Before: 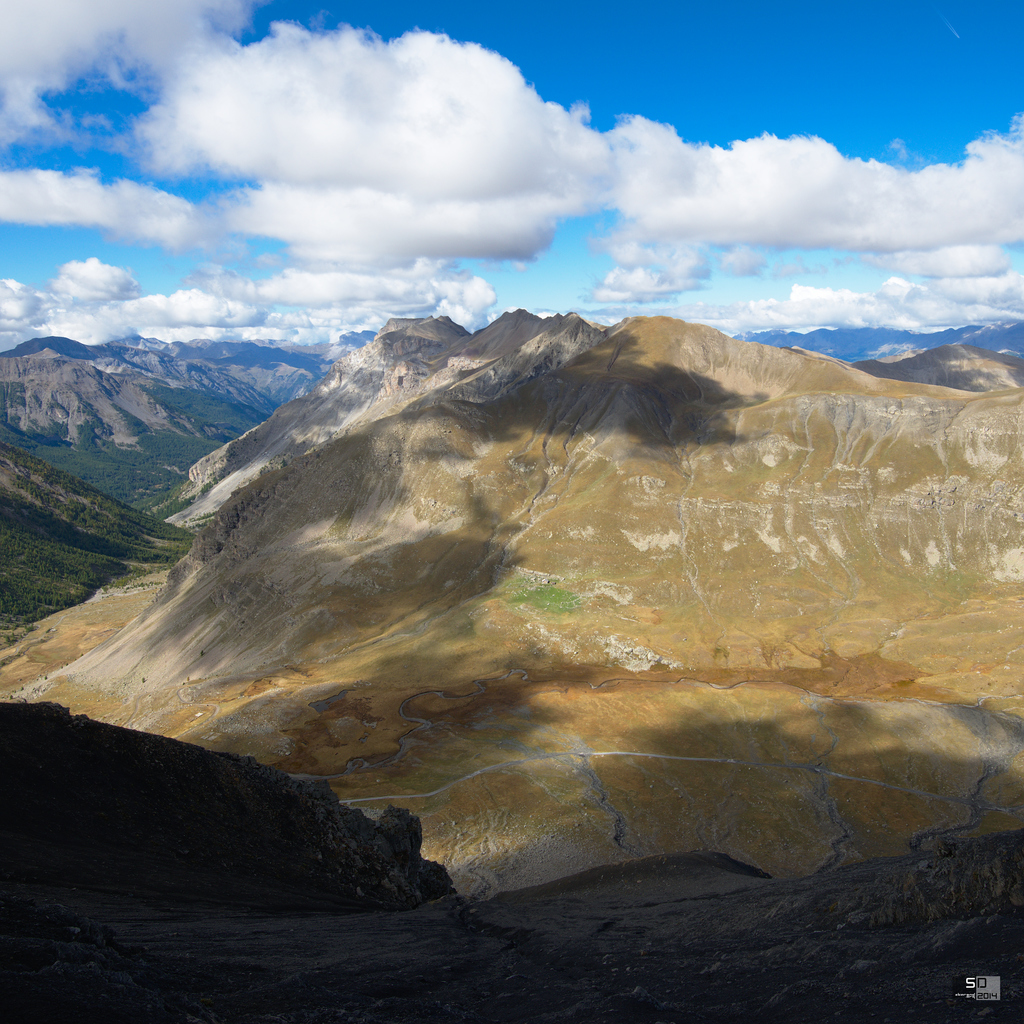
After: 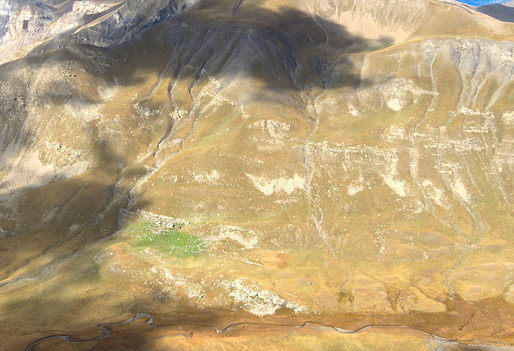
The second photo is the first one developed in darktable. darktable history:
contrast brightness saturation: contrast 0.078, saturation 0.024
exposure: exposure 0.608 EV, compensate exposure bias true, compensate highlight preservation false
crop: left 36.696%, top 34.825%, right 13.089%, bottom 30.807%
